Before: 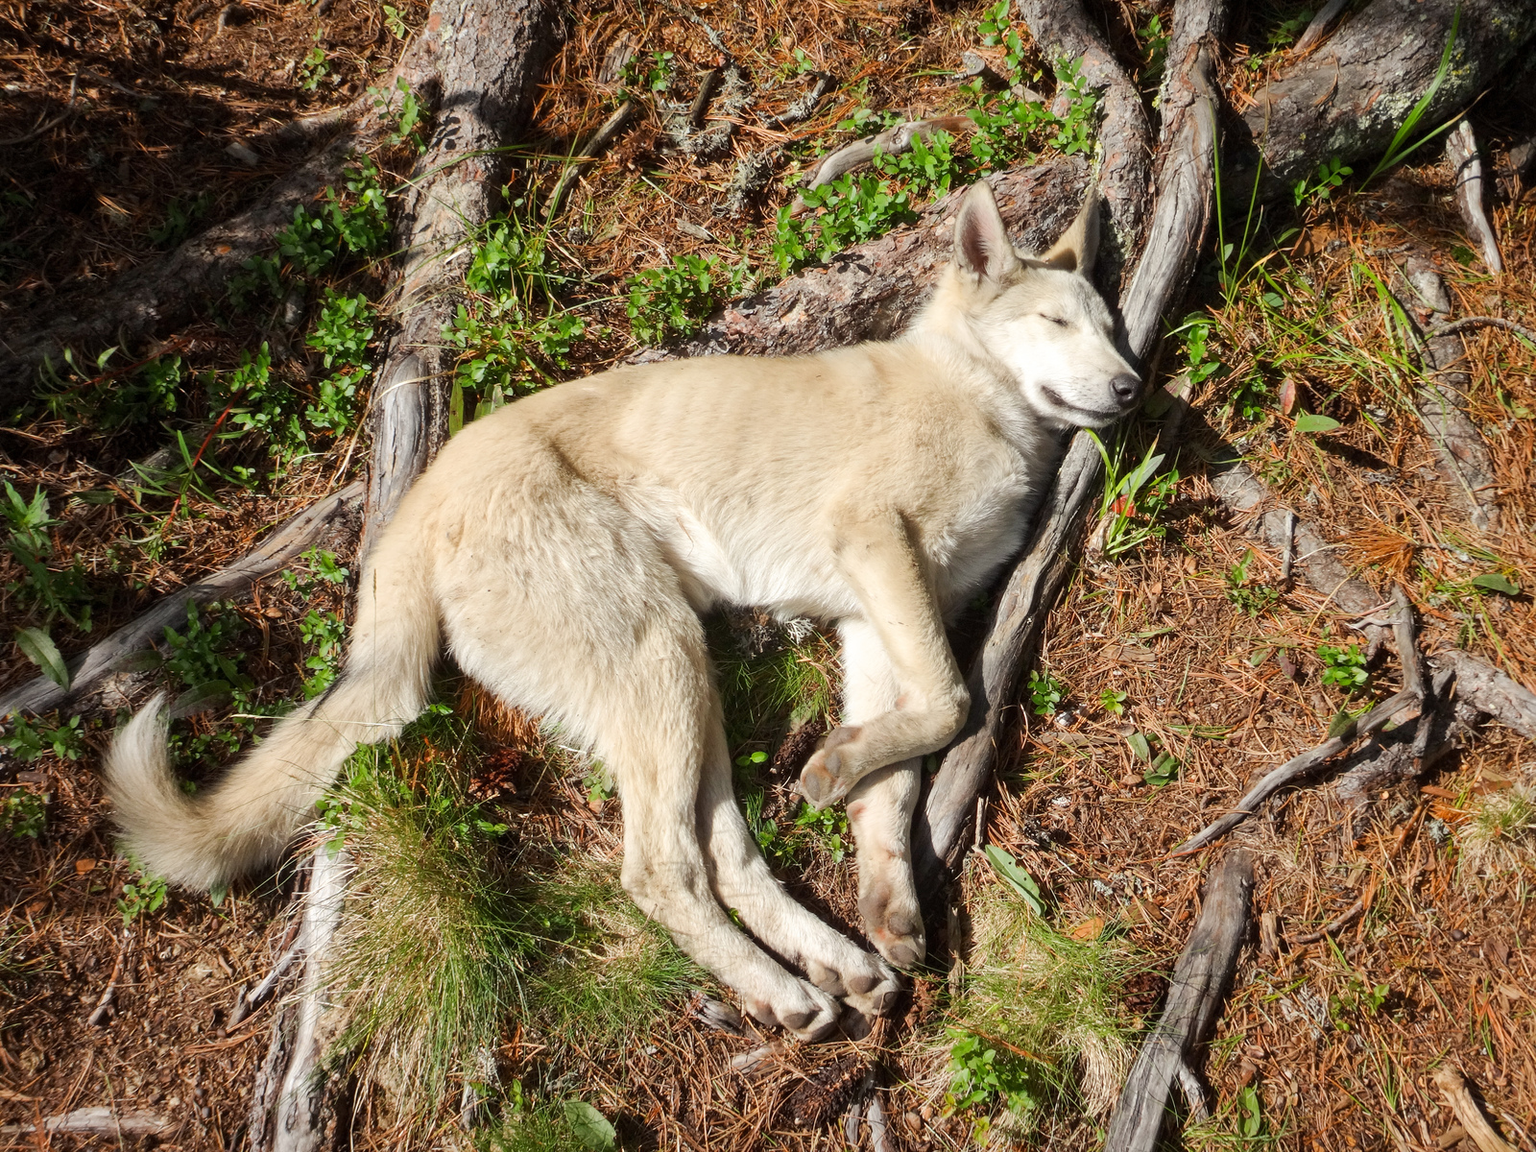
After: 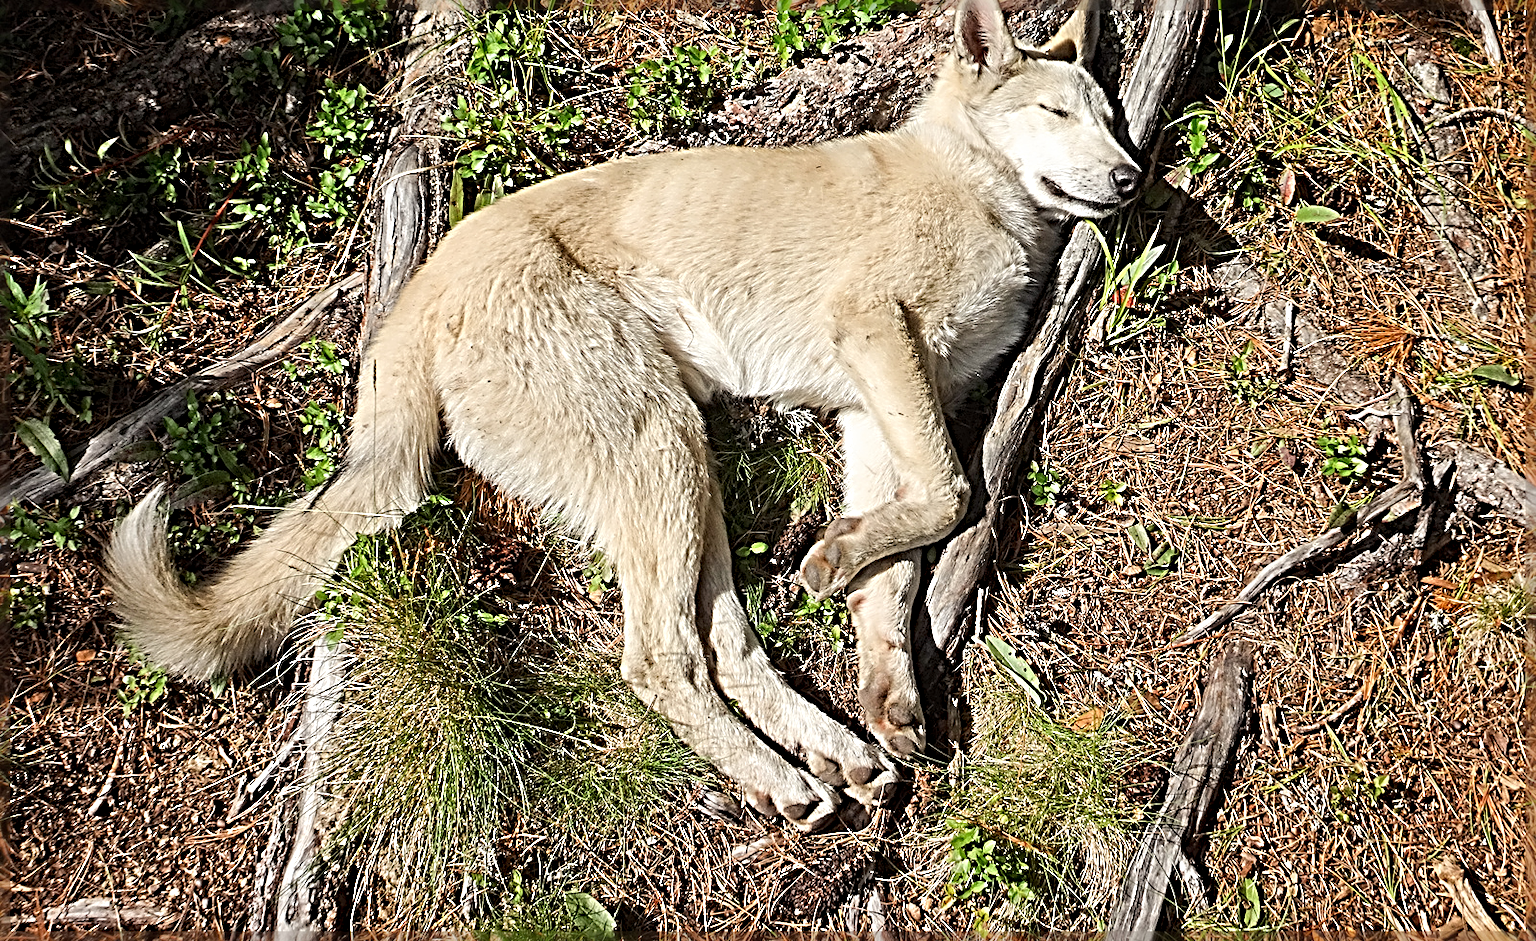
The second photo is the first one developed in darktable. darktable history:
sharpen: radius 4.026, amount 1.986
crop and rotate: top 18.209%
